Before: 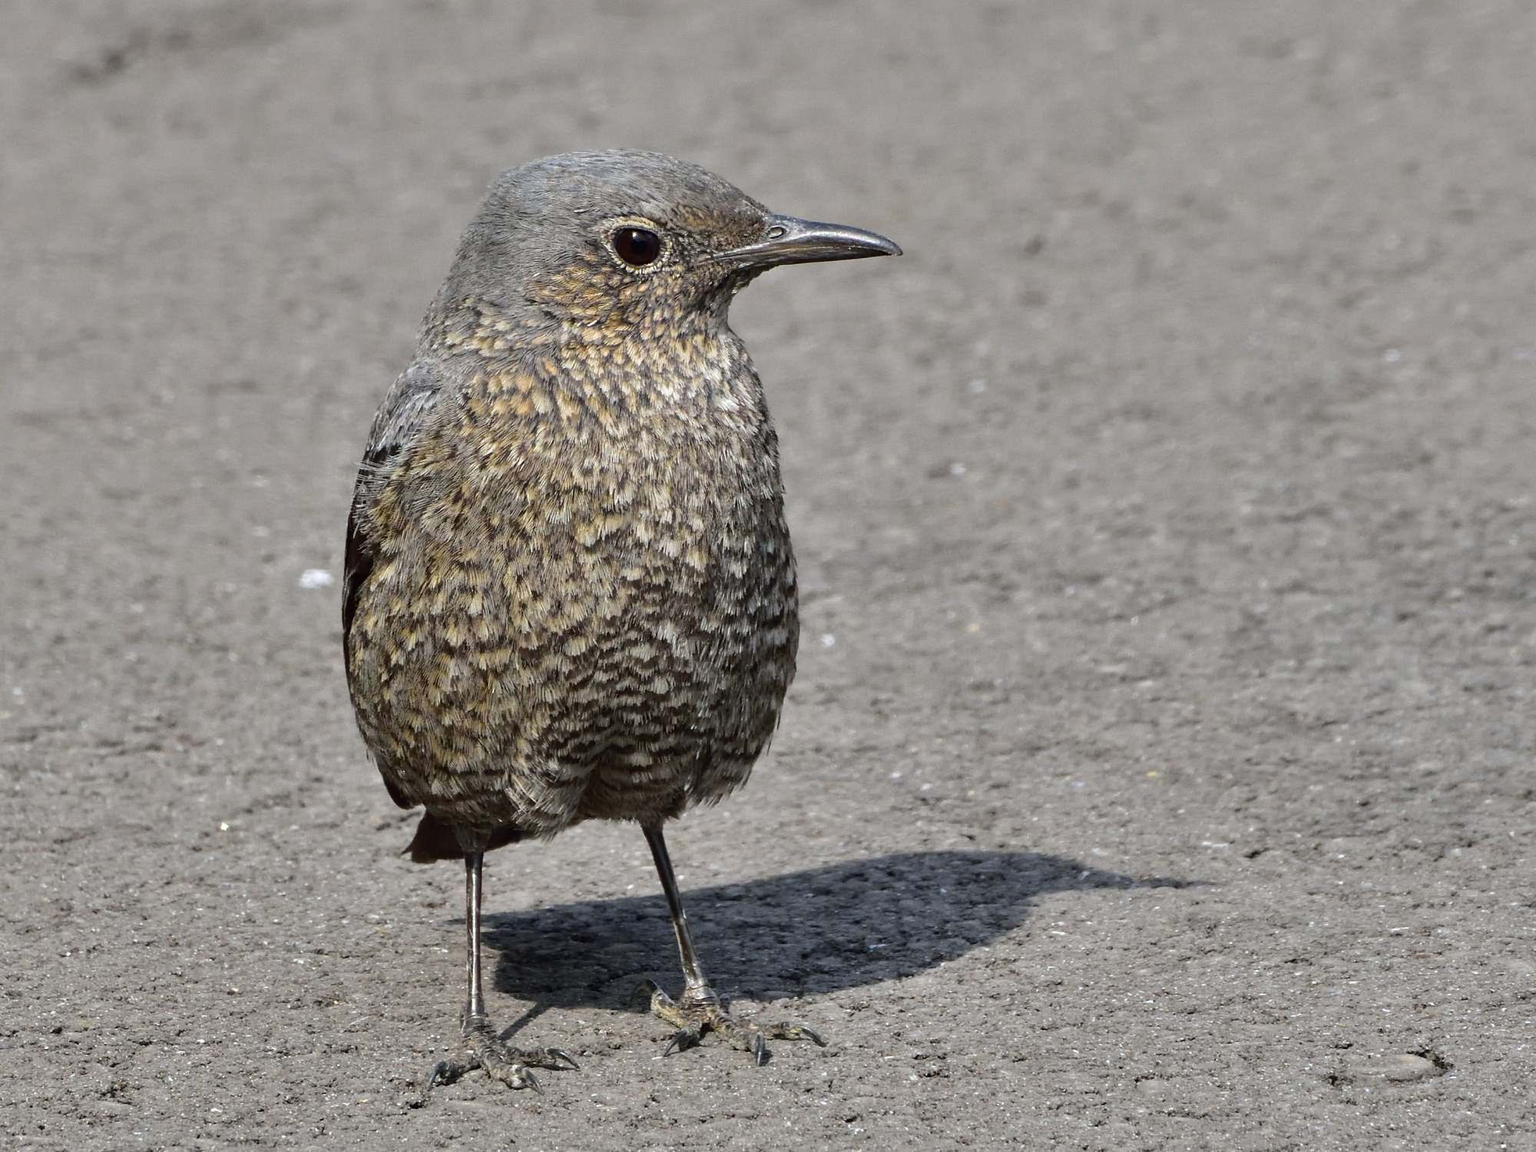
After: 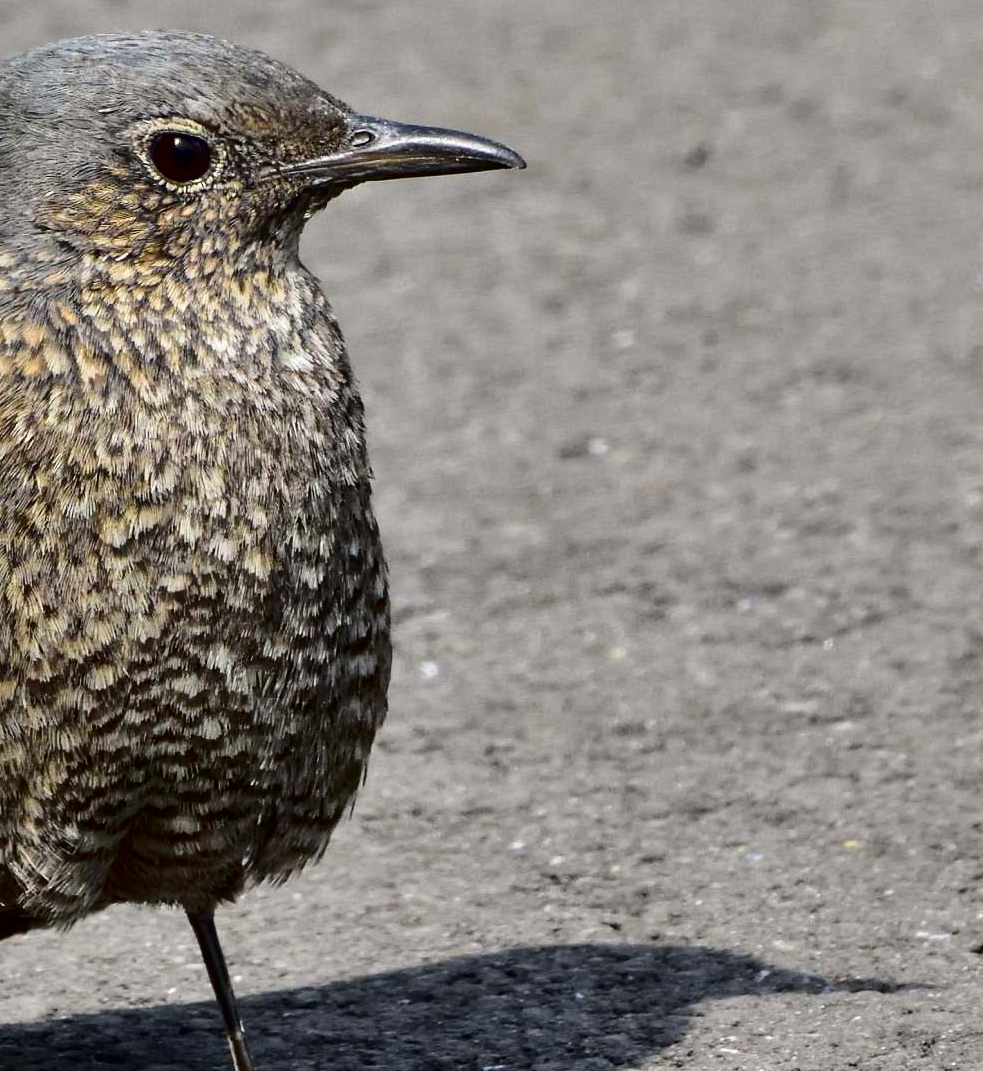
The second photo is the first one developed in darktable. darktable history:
crop: left 32.457%, top 10.948%, right 18.369%, bottom 17.592%
contrast brightness saturation: contrast 0.128, brightness -0.23, saturation 0.143
tone curve: curves: ch0 [(0, 0) (0.003, 0.004) (0.011, 0.015) (0.025, 0.033) (0.044, 0.058) (0.069, 0.091) (0.1, 0.131) (0.136, 0.179) (0.177, 0.233) (0.224, 0.296) (0.277, 0.364) (0.335, 0.434) (0.399, 0.511) (0.468, 0.584) (0.543, 0.656) (0.623, 0.729) (0.709, 0.799) (0.801, 0.874) (0.898, 0.936) (1, 1)], color space Lab, independent channels, preserve colors none
